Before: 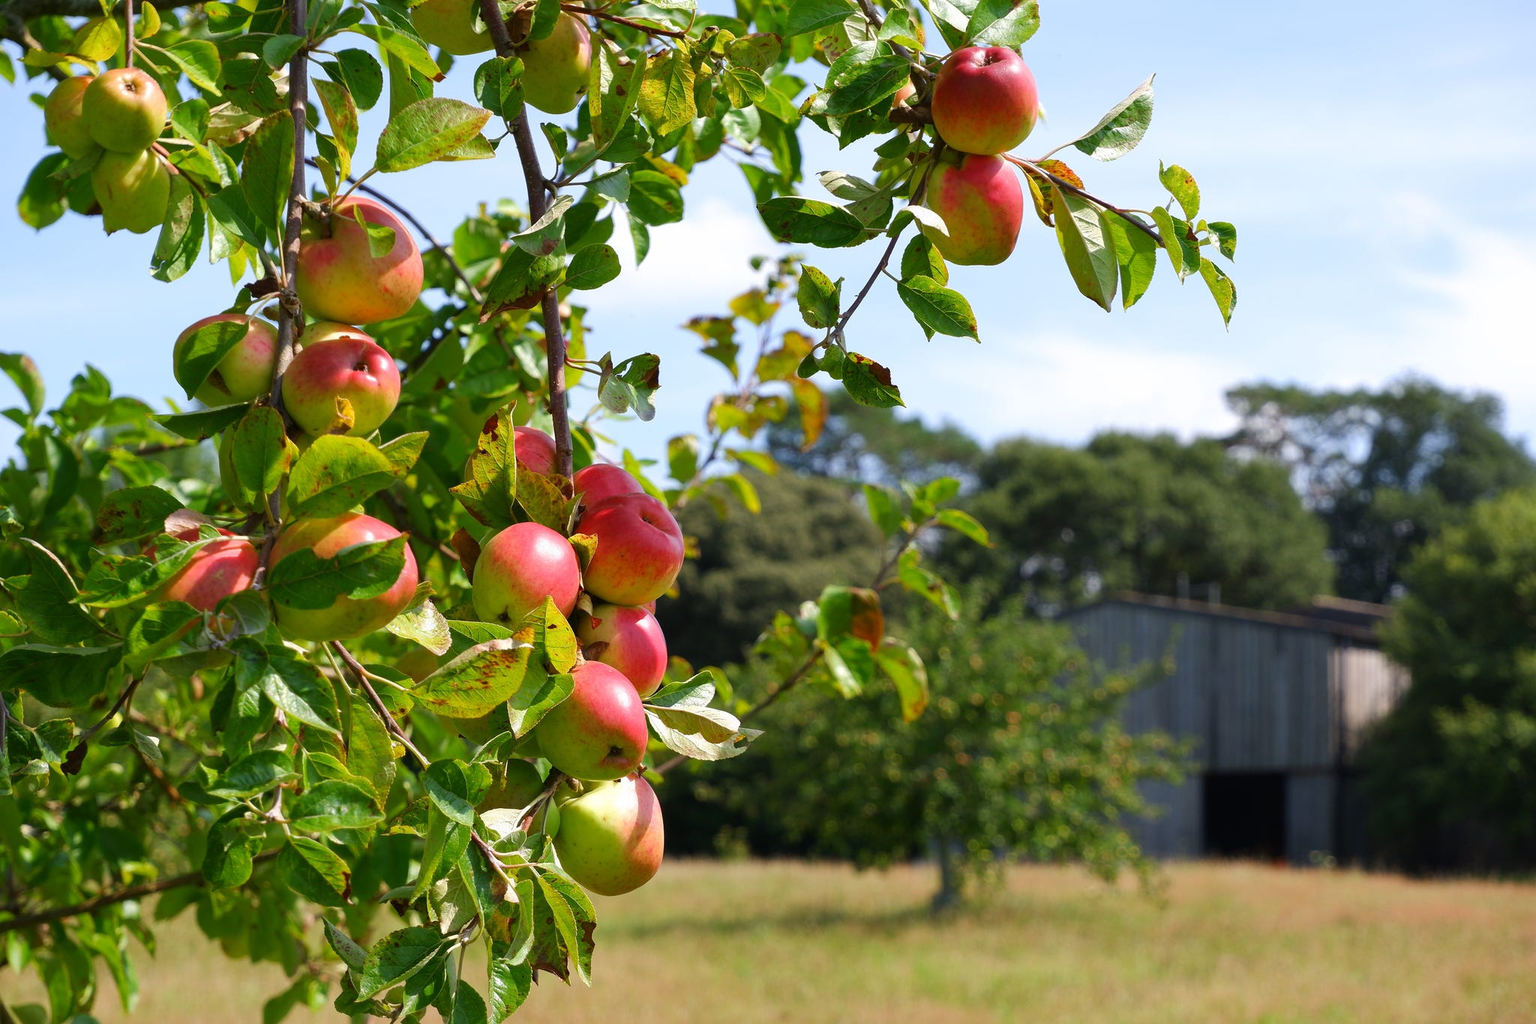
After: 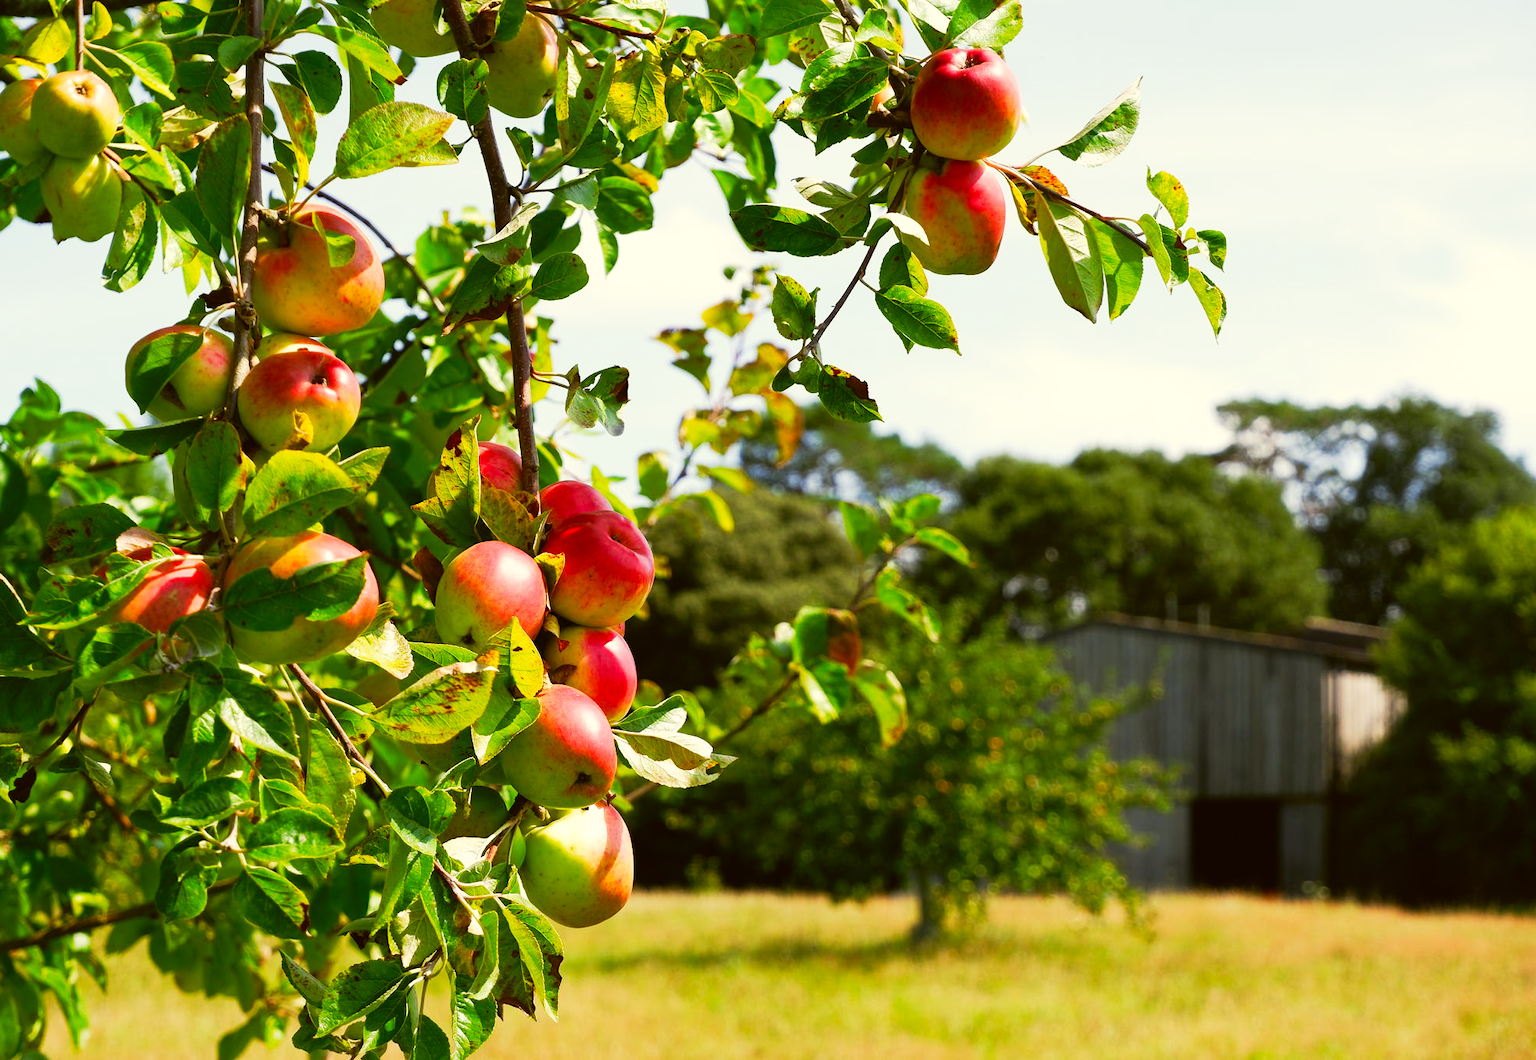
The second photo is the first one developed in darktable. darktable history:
color correction: highlights a* -1.25, highlights b* 10.06, shadows a* 0.404, shadows b* 19.03
tone curve: curves: ch0 [(0, 0.013) (0.074, 0.044) (0.251, 0.234) (0.472, 0.511) (0.63, 0.752) (0.746, 0.866) (0.899, 0.956) (1, 1)]; ch1 [(0, 0) (0.08, 0.08) (0.347, 0.394) (0.455, 0.441) (0.5, 0.5) (0.517, 0.53) (0.563, 0.611) (0.617, 0.682) (0.756, 0.788) (0.92, 0.92) (1, 1)]; ch2 [(0, 0) (0.096, 0.056) (0.304, 0.204) (0.5, 0.5) (0.539, 0.575) (0.597, 0.644) (0.92, 0.92) (1, 1)], preserve colors none
tone equalizer: -8 EV -0.544 EV
crop and rotate: left 3.42%
